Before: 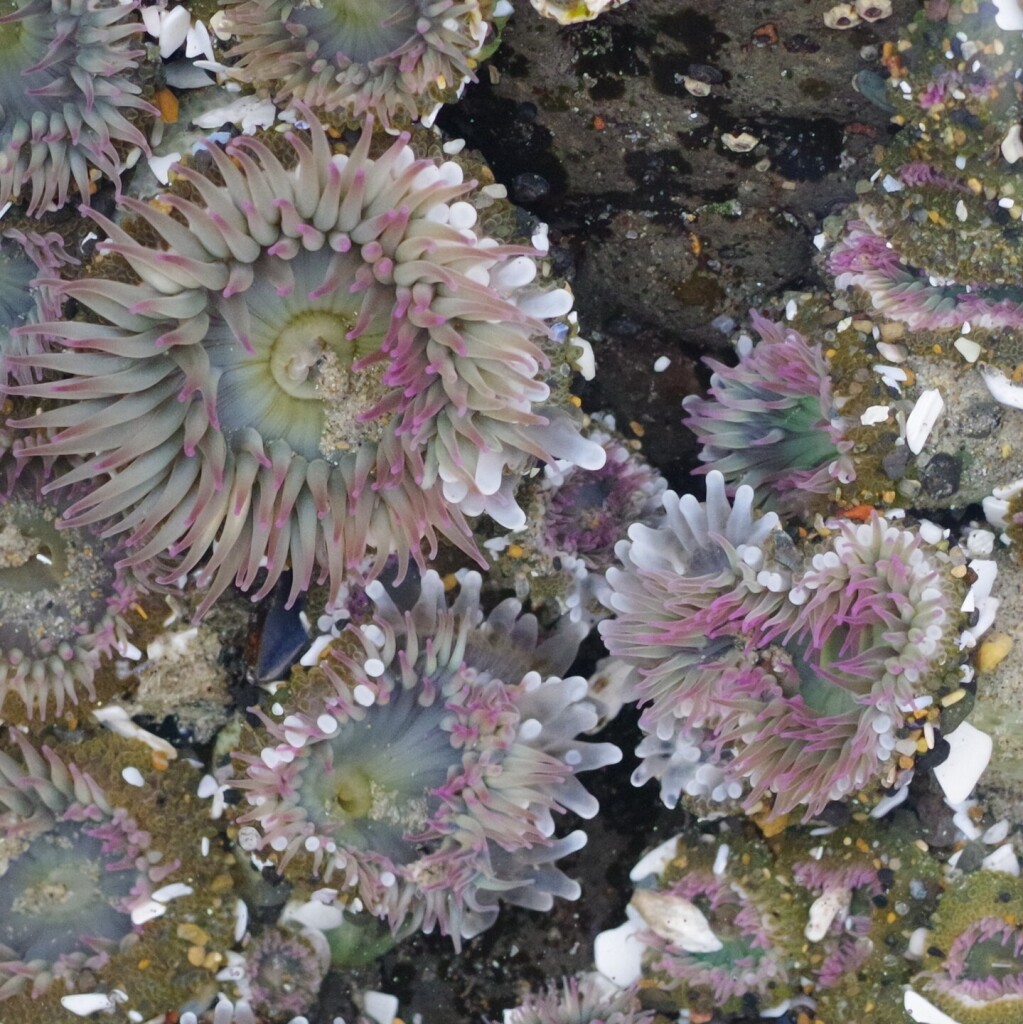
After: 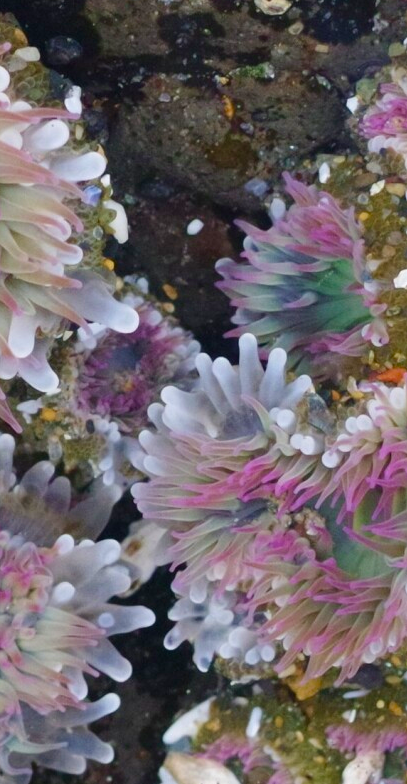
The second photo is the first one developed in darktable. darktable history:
color balance rgb: perceptual saturation grading › global saturation 20%, perceptual saturation grading › highlights -25%, perceptual saturation grading › shadows 25%
velvia: on, module defaults
crop: left 45.721%, top 13.393%, right 14.118%, bottom 10.01%
